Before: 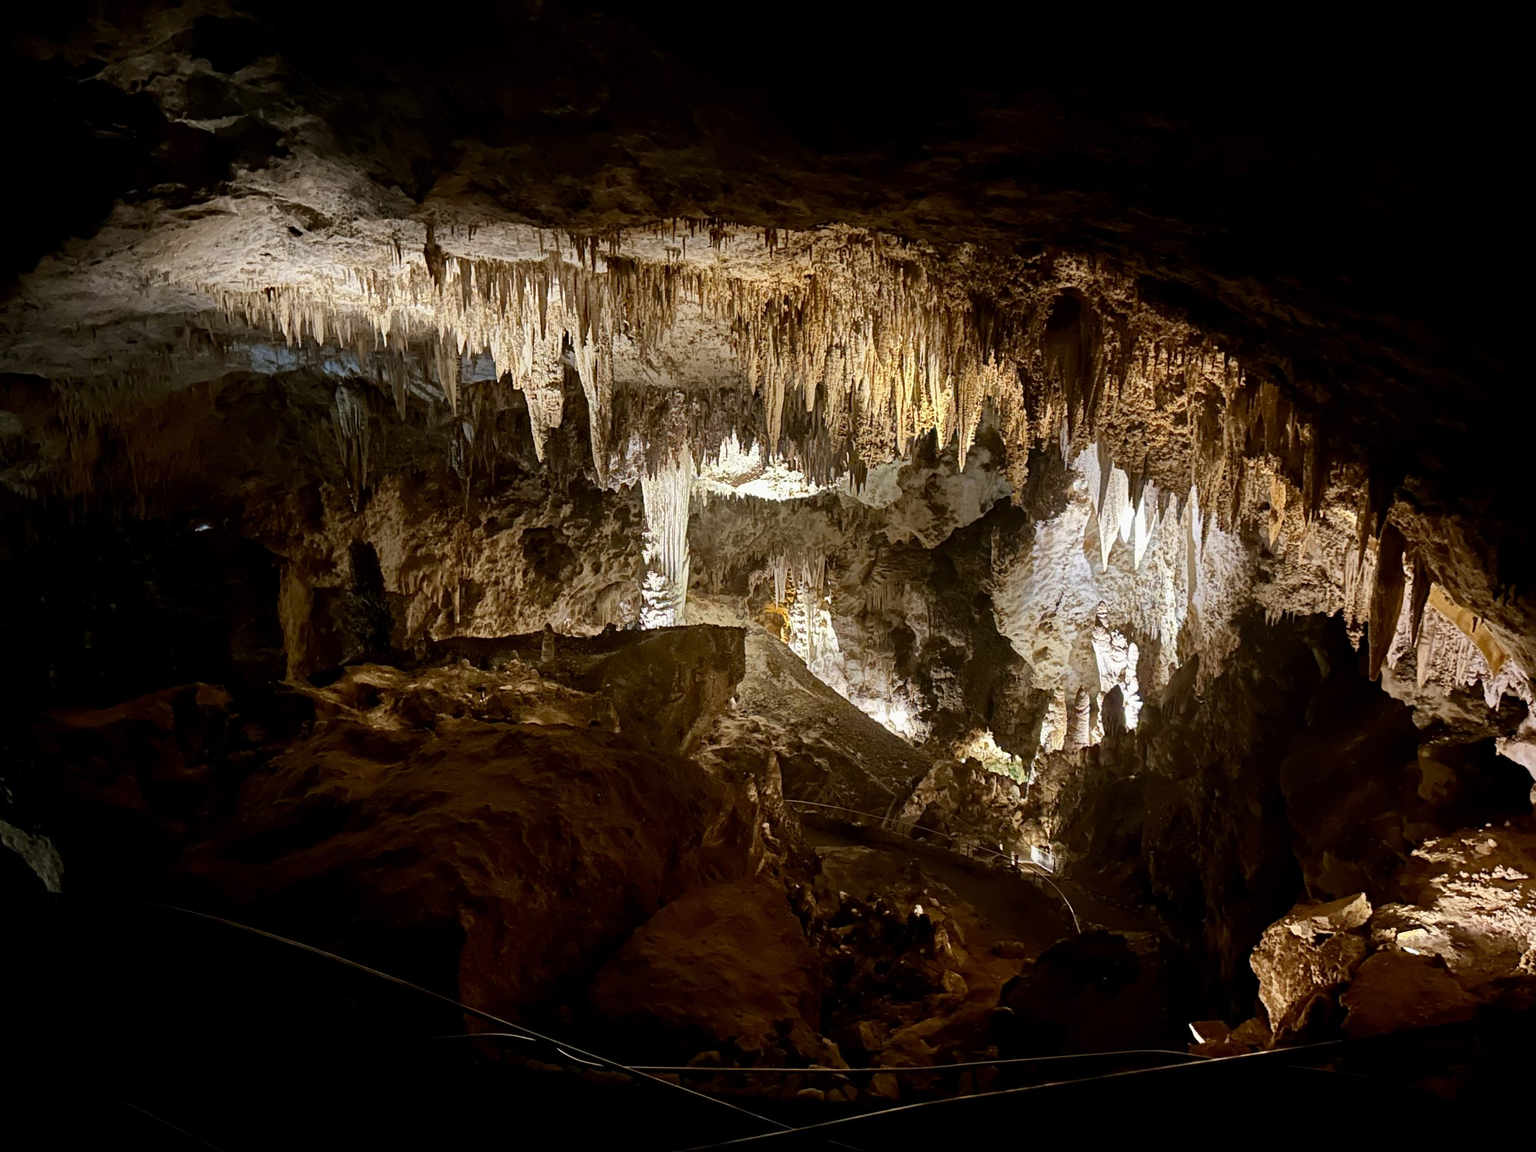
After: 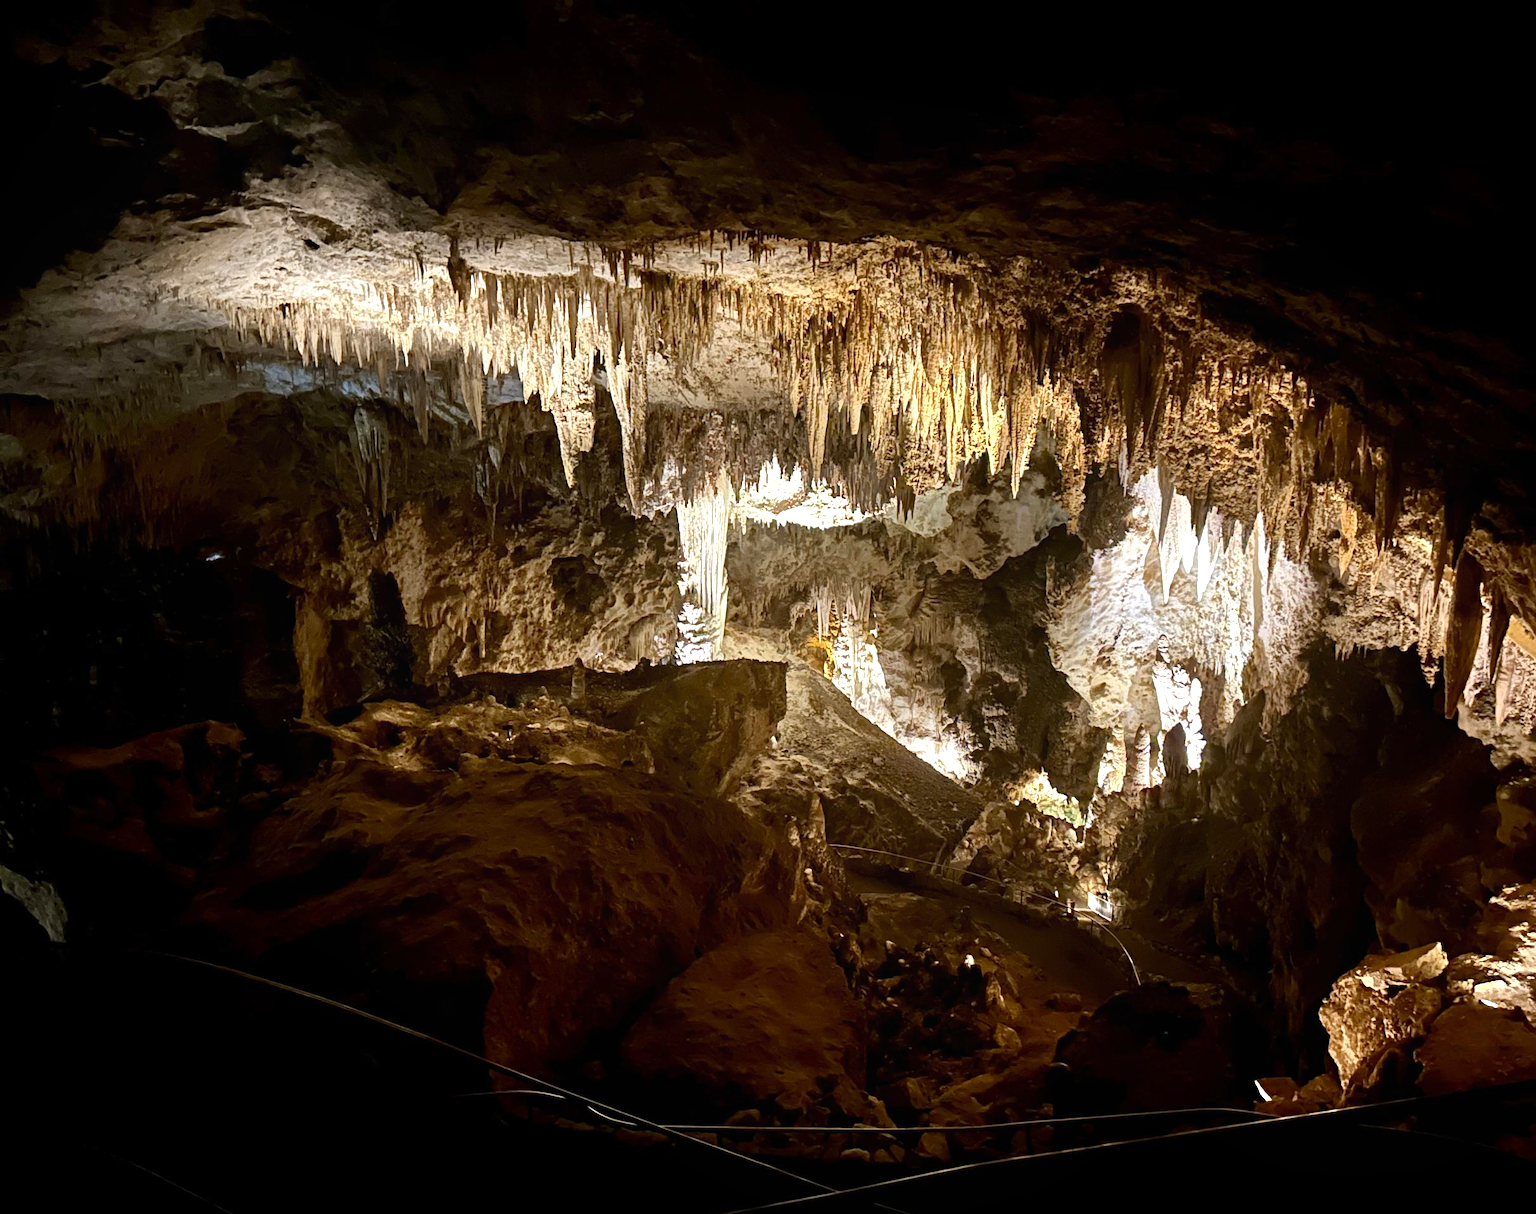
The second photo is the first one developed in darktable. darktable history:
crop and rotate: left 0%, right 5.229%
exposure: exposure 0.608 EV, compensate highlight preservation false
local contrast: mode bilateral grid, contrast 99, coarseness 100, detail 91%, midtone range 0.2
